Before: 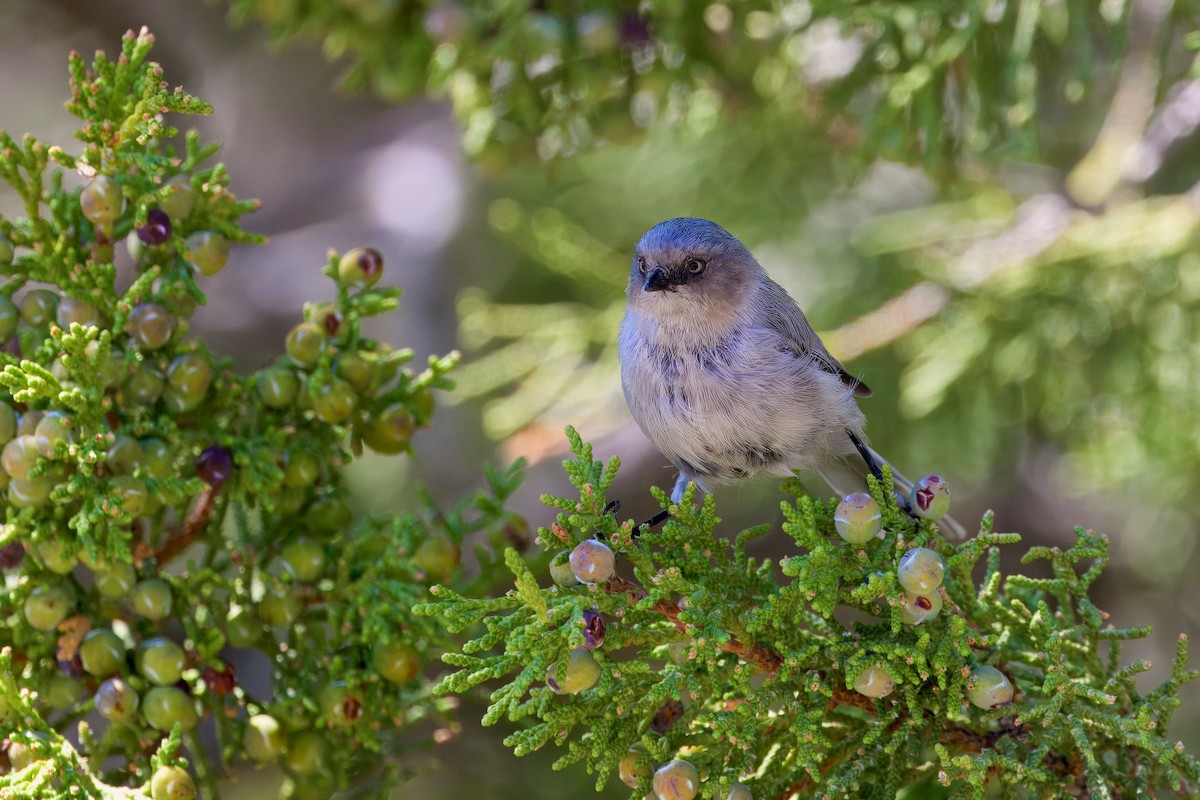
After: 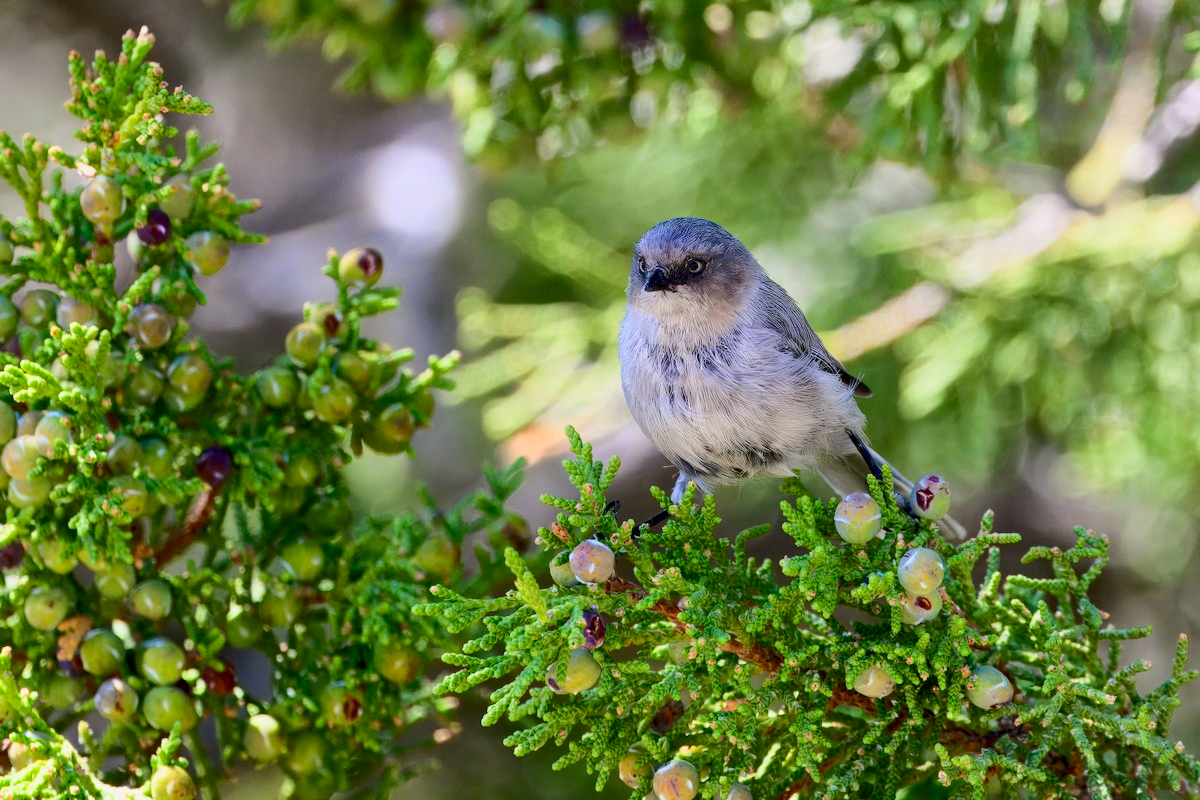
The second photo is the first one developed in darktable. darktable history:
tone curve: curves: ch0 [(0, 0) (0.114, 0.083) (0.303, 0.285) (0.447, 0.51) (0.602, 0.697) (0.772, 0.866) (0.999, 0.978)]; ch1 [(0, 0) (0.389, 0.352) (0.458, 0.433) (0.486, 0.474) (0.509, 0.505) (0.535, 0.528) (0.57, 0.579) (0.696, 0.706) (1, 1)]; ch2 [(0, 0) (0.369, 0.388) (0.449, 0.431) (0.501, 0.5) (0.528, 0.527) (0.589, 0.608) (0.697, 0.721) (1, 1)], color space Lab, independent channels, preserve colors none
